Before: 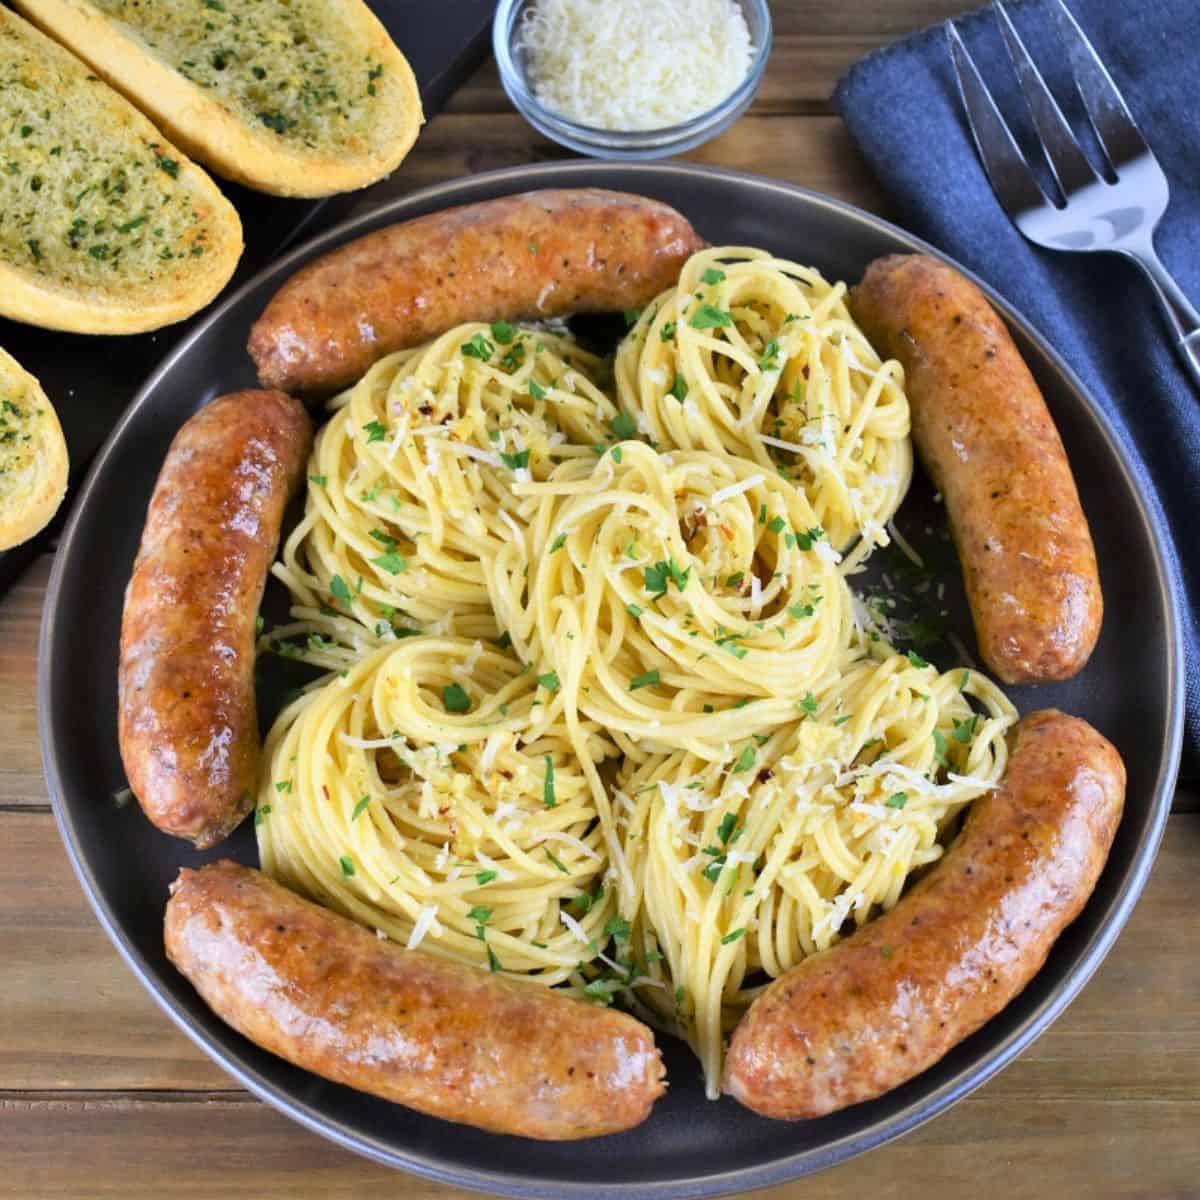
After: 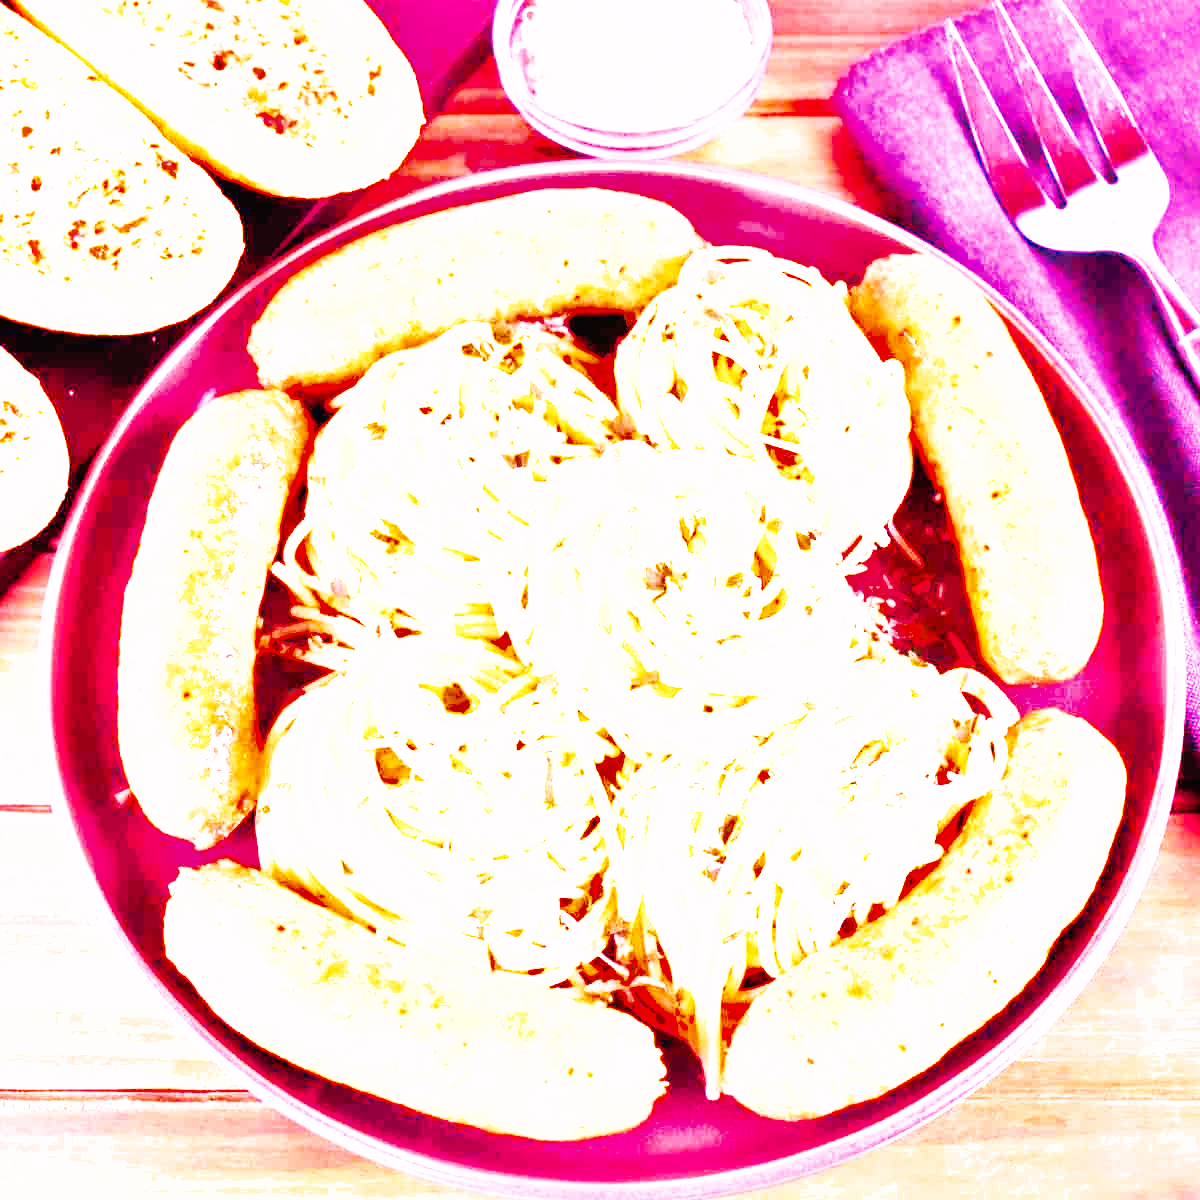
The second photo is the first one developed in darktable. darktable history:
exposure: exposure 0.127 EV, compensate highlight preservation false
shadows and highlights: highlights -60
white balance: red 4.26, blue 1.802
base curve: curves: ch0 [(0, 0) (0.007, 0.004) (0.027, 0.03) (0.046, 0.07) (0.207, 0.54) (0.442, 0.872) (0.673, 0.972) (1, 1)], preserve colors none
